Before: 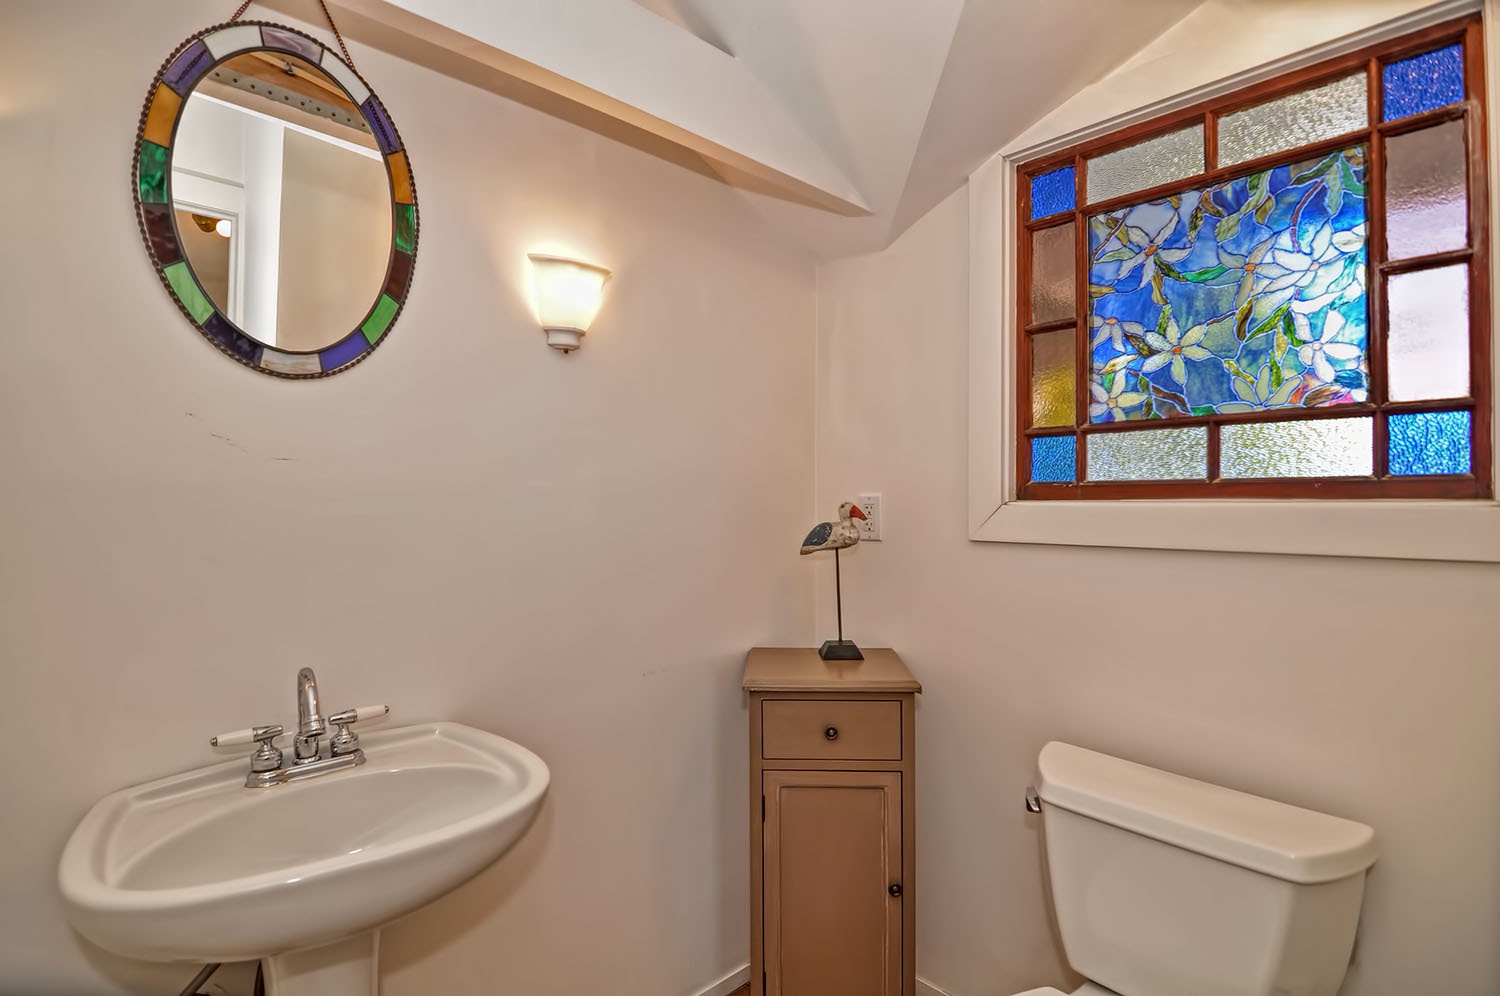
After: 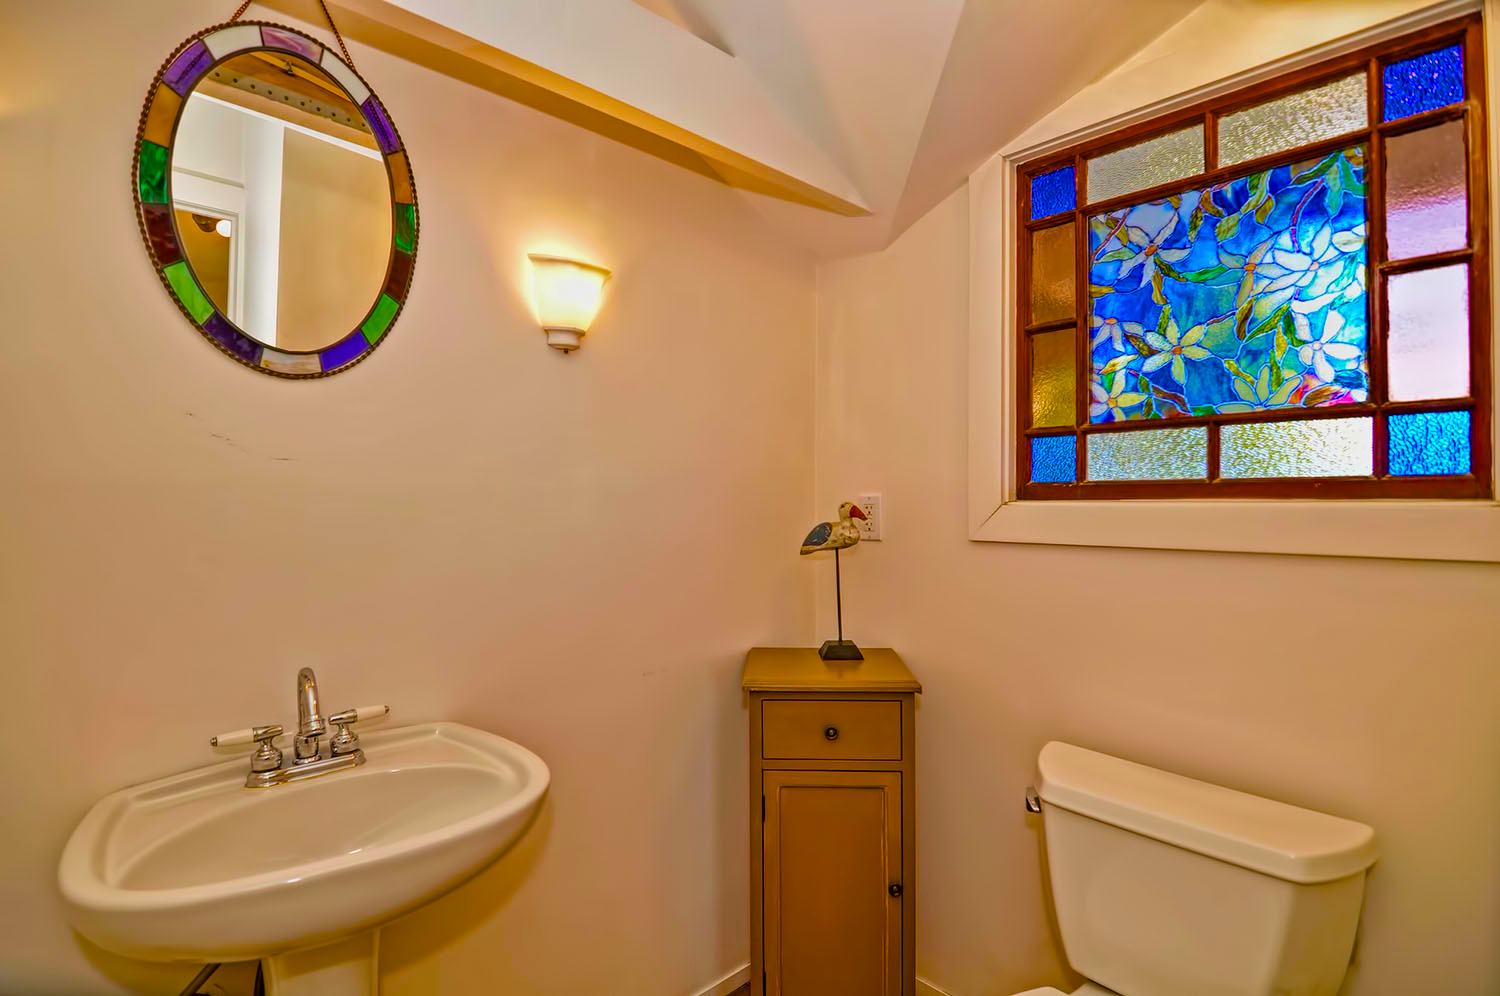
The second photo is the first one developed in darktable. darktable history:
velvia: on, module defaults
exposure: exposure -0.152 EV, compensate highlight preservation false
color balance rgb: linear chroma grading › global chroma 49.637%, perceptual saturation grading › global saturation 20%, perceptual saturation grading › highlights -25.219%, perceptual saturation grading › shadows 49.801%, global vibrance 50.116%
